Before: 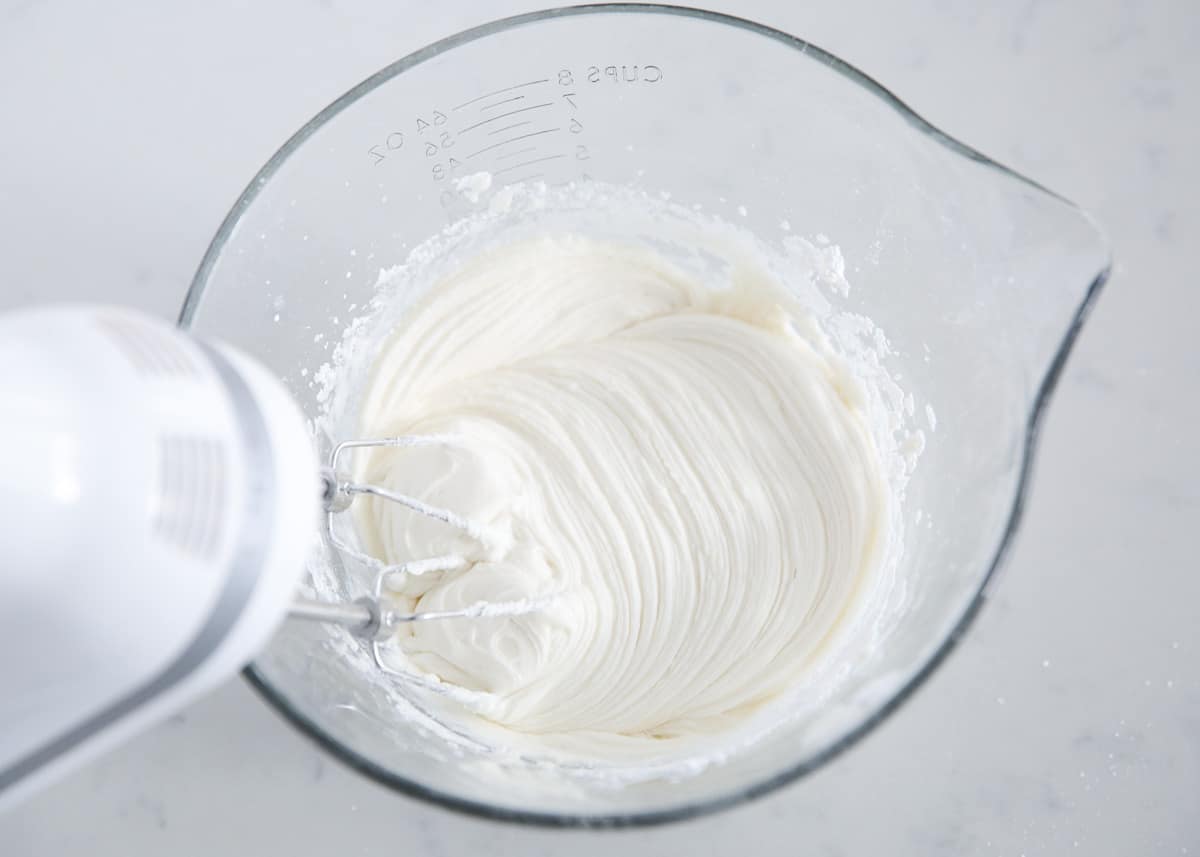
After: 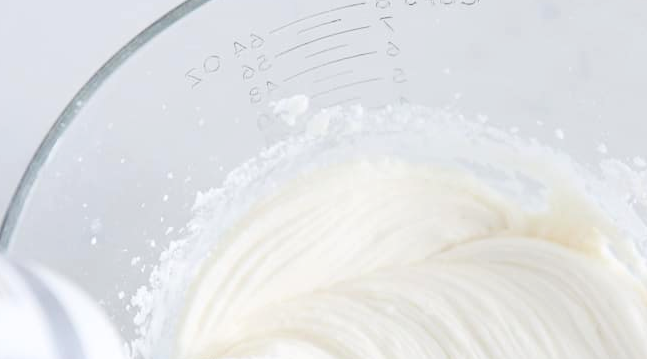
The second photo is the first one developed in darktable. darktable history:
contrast brightness saturation: contrast 0.104, brightness 0.034, saturation 0.087
crop: left 15.275%, top 9.084%, right 30.802%, bottom 48.994%
